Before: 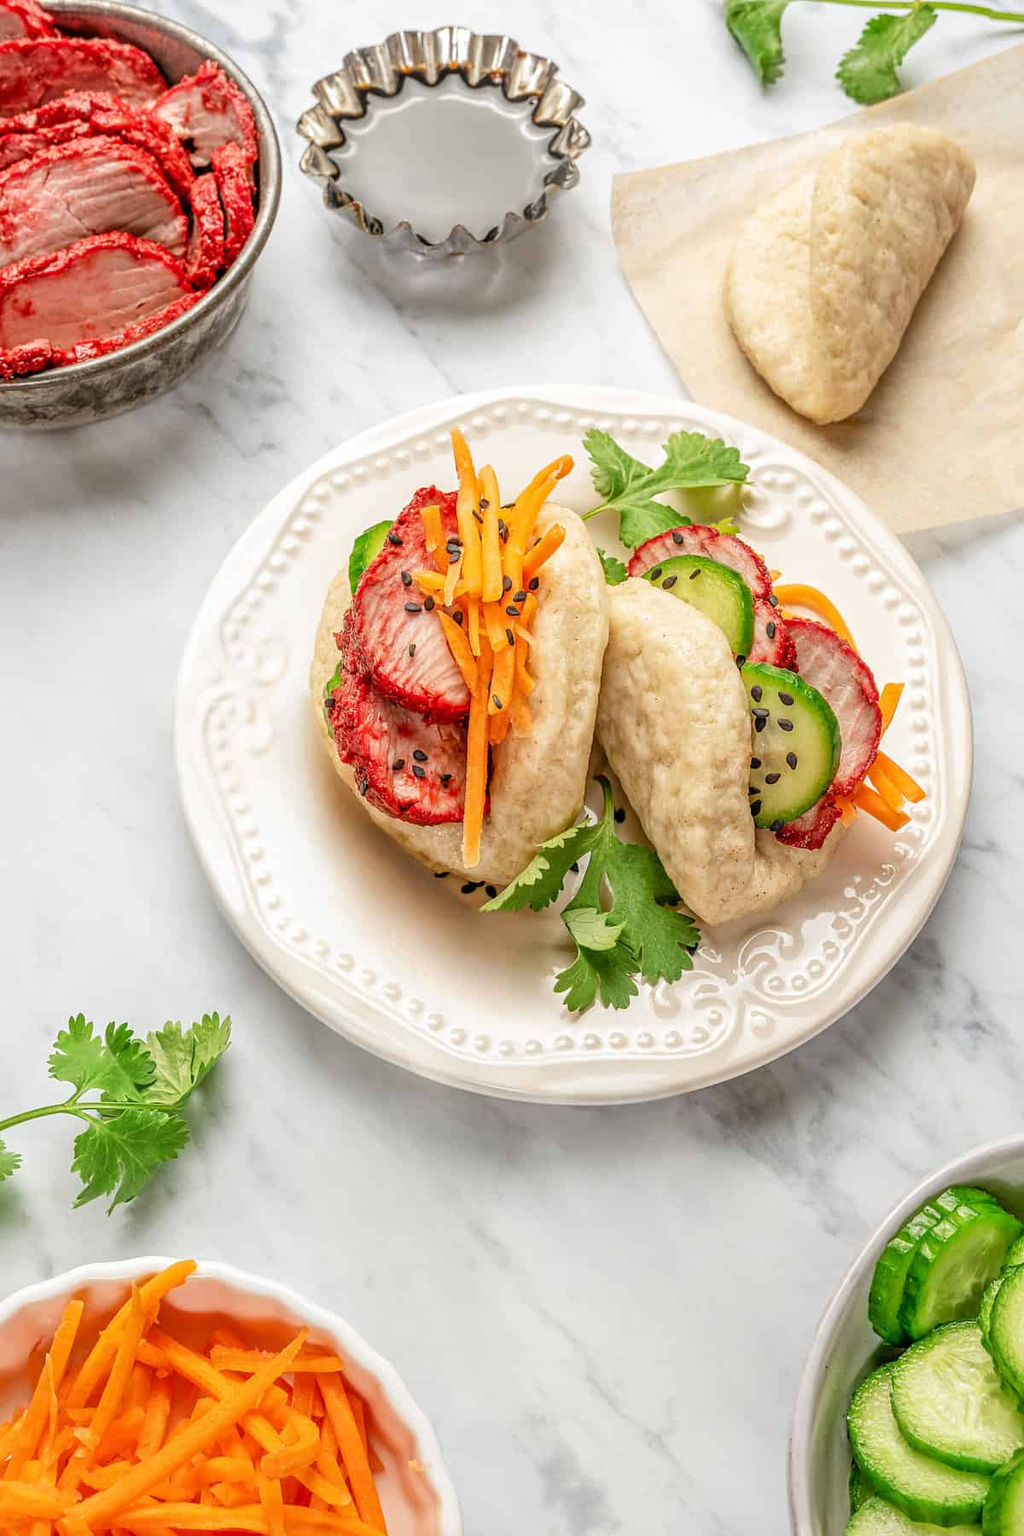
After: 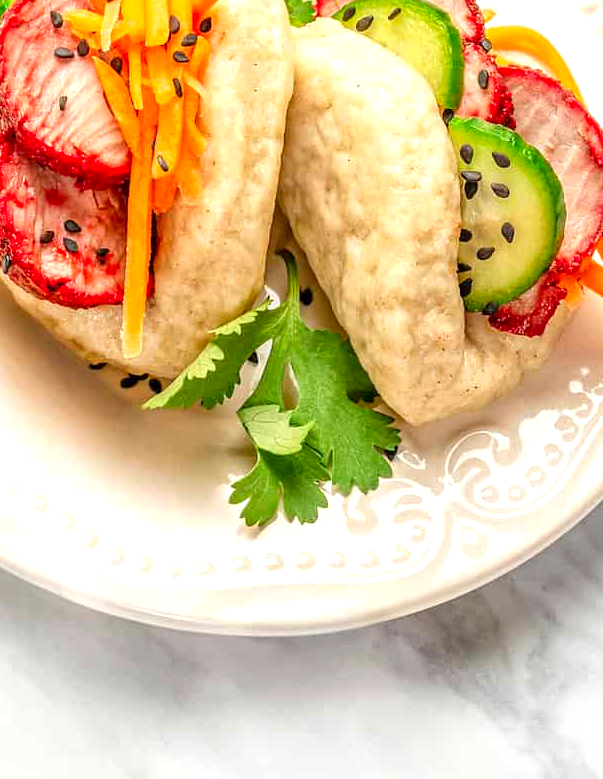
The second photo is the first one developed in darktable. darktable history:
crop: left 35.03%, top 36.625%, right 14.663%, bottom 20.057%
contrast brightness saturation: contrast 0.04, saturation 0.16
exposure: black level correction 0.001, exposure 0.5 EV, compensate exposure bias true, compensate highlight preservation false
